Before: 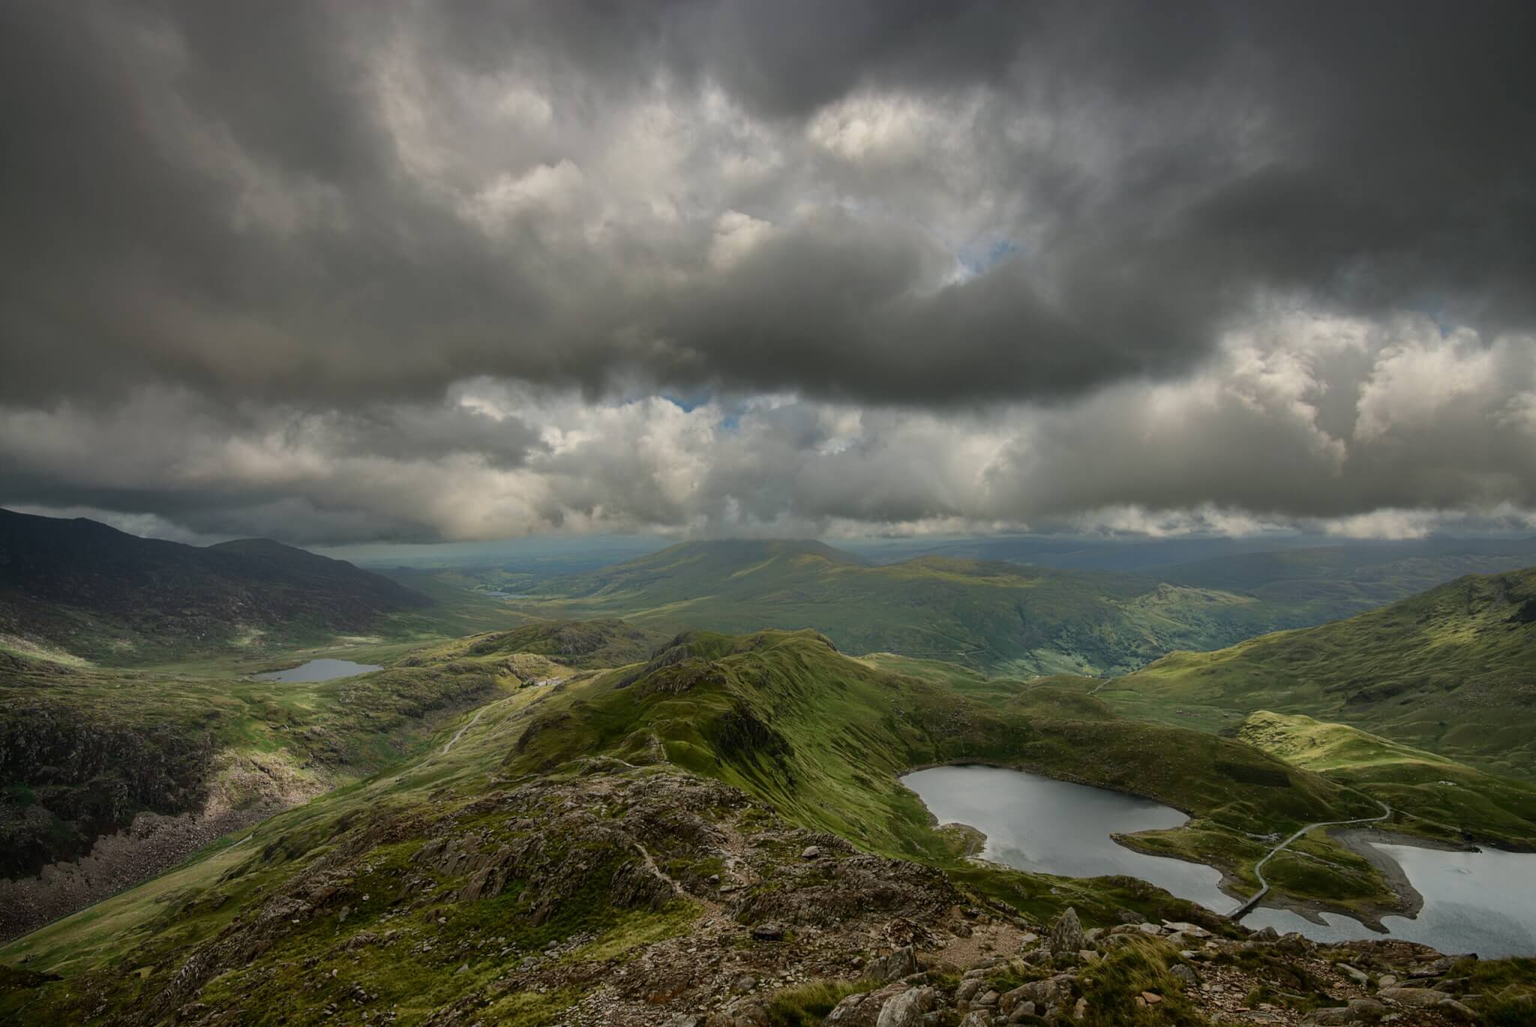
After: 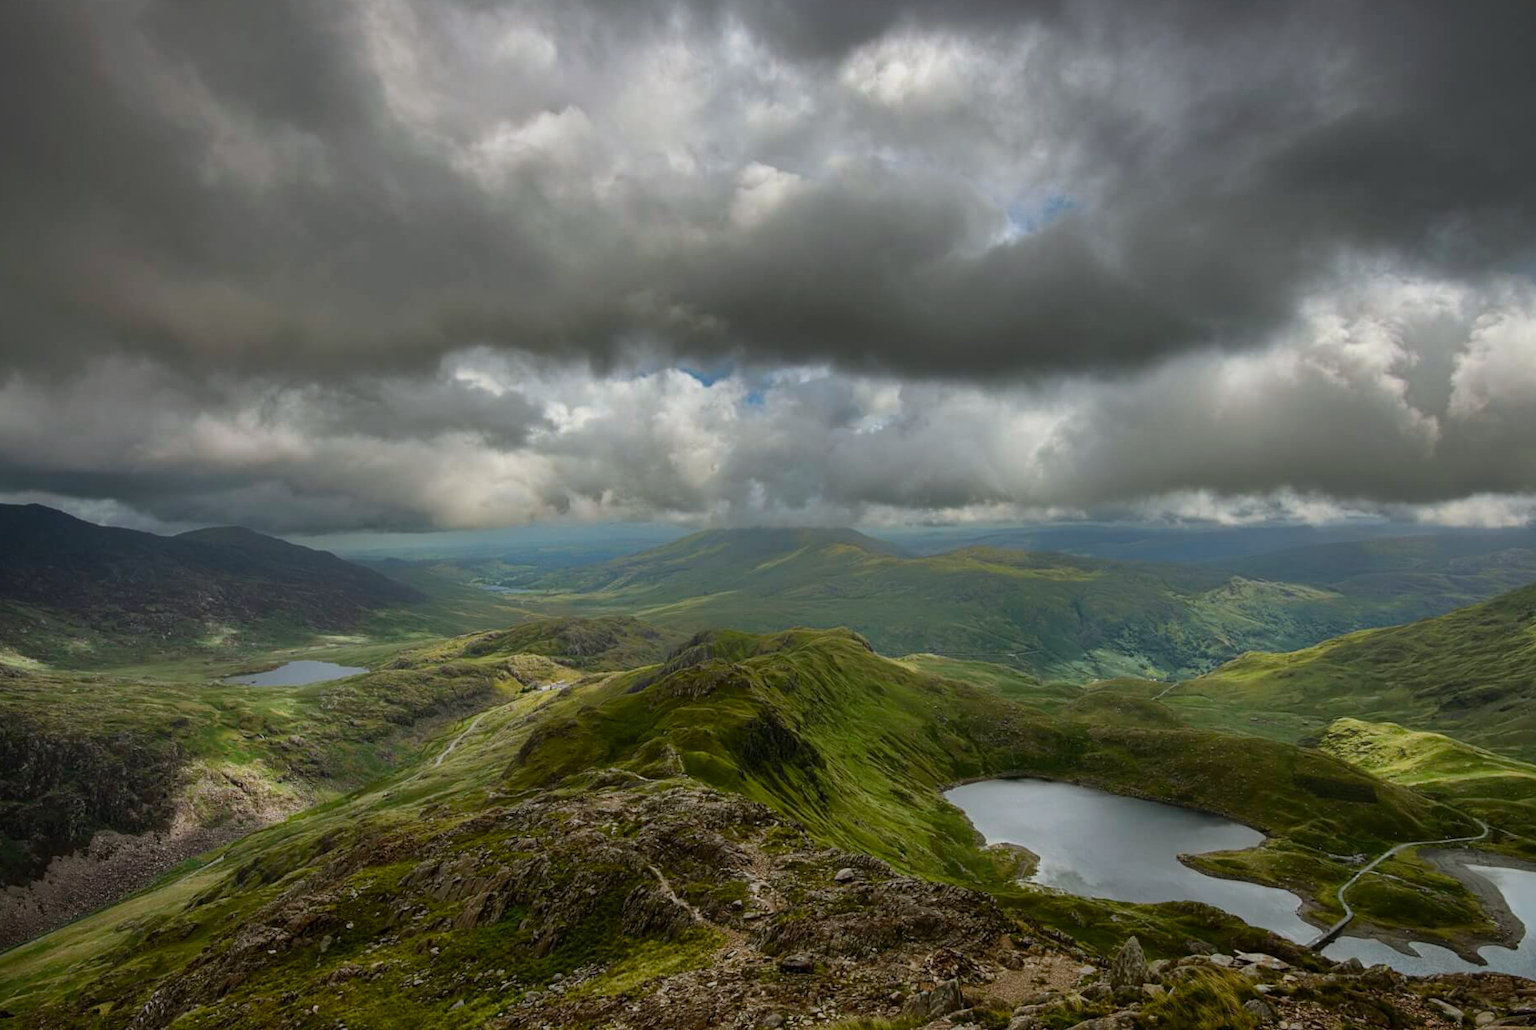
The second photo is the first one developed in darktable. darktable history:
crop: left 3.346%, top 6.354%, right 6.639%, bottom 3.258%
color balance rgb: highlights gain › luminance 16.293%, highlights gain › chroma 2.948%, highlights gain › hue 256.91°, perceptual saturation grading › global saturation 25.131%
